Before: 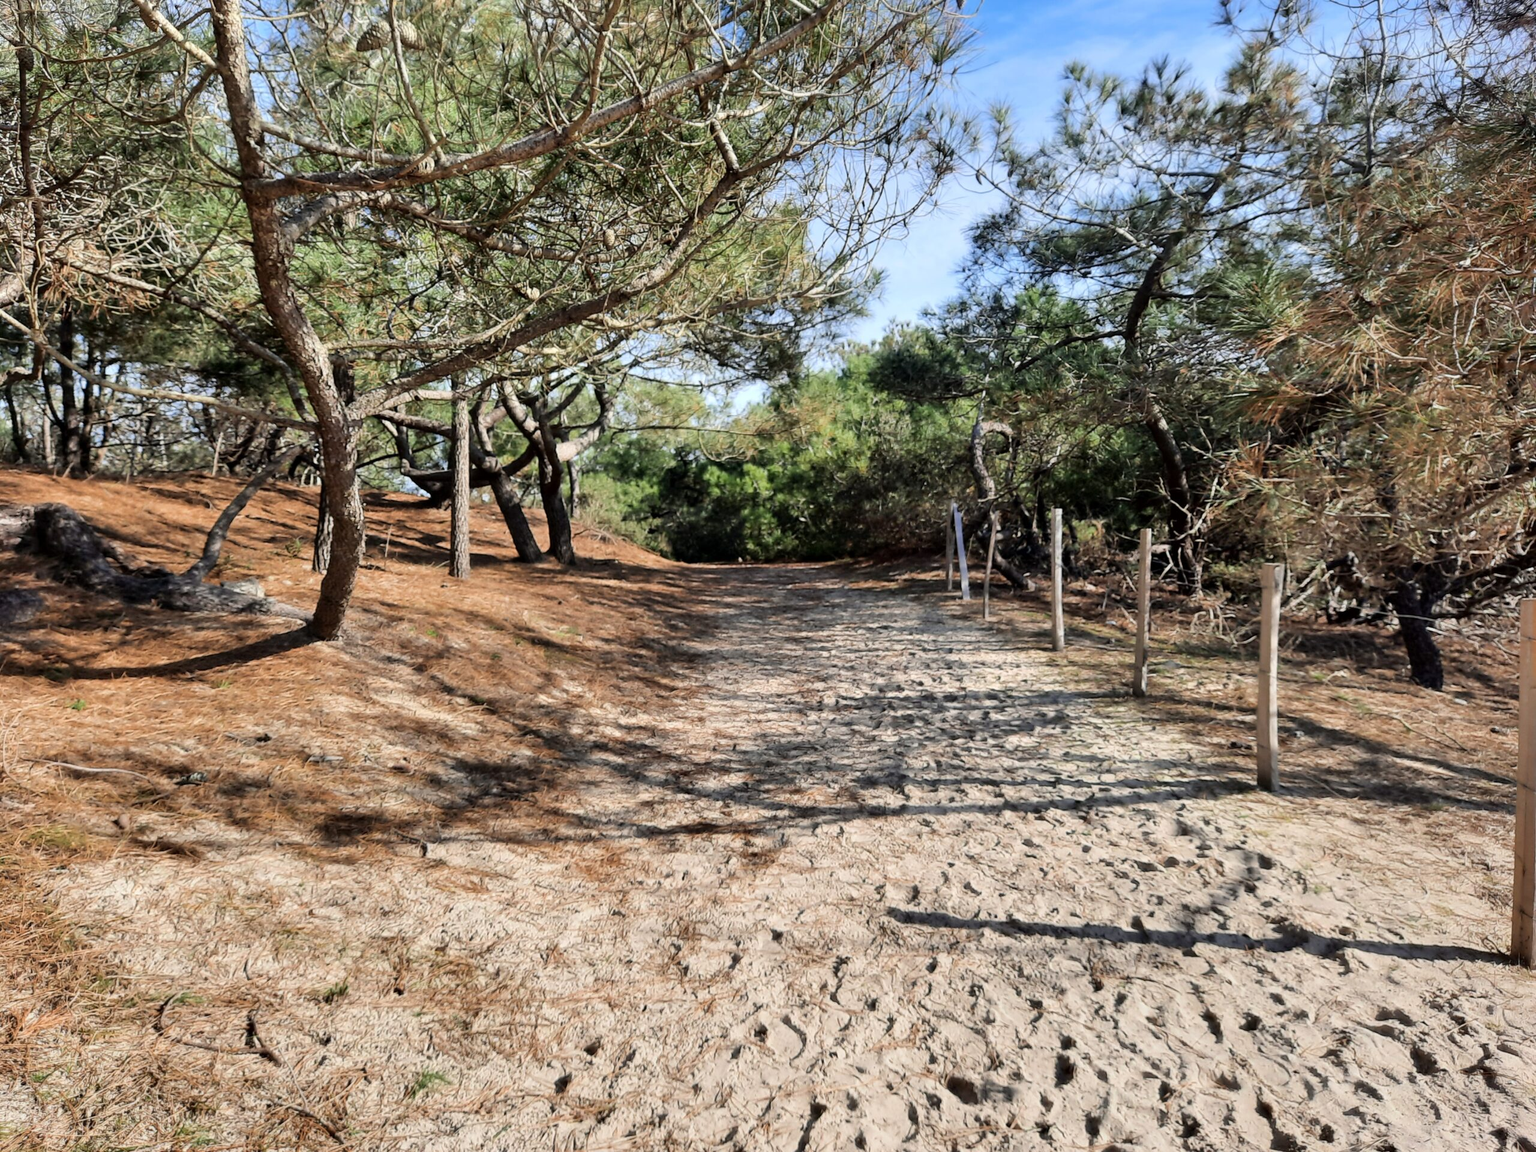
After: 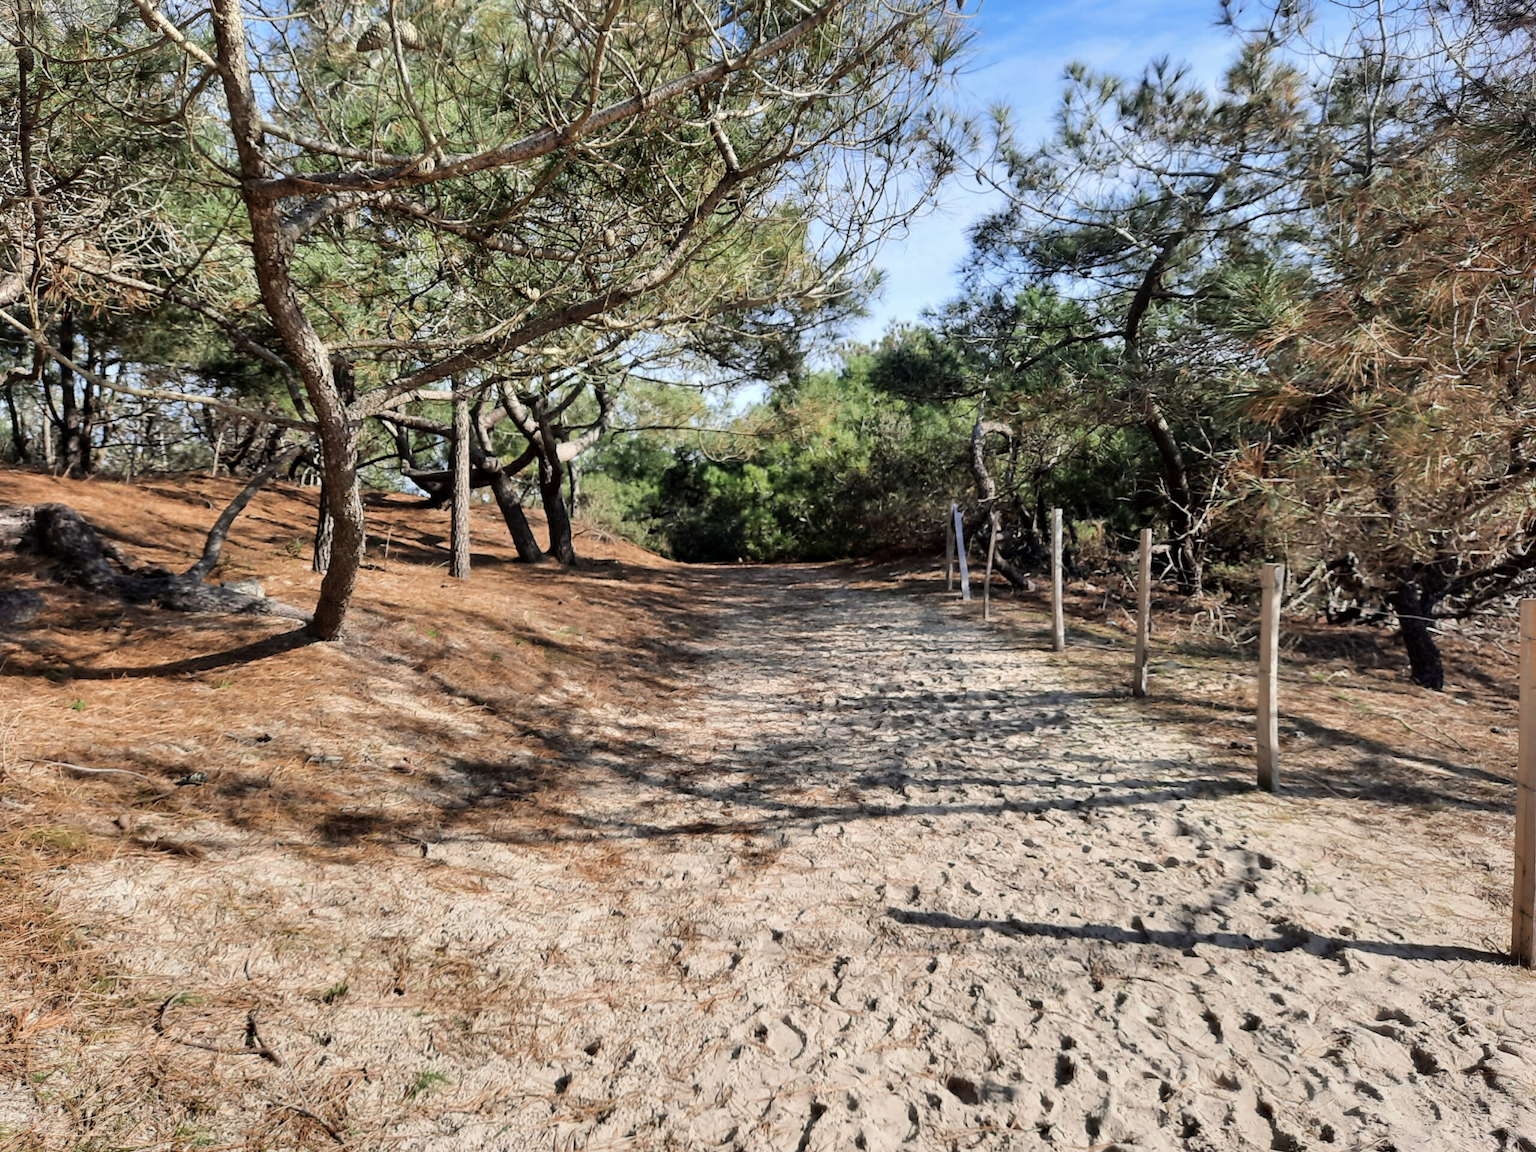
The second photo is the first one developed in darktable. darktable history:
contrast brightness saturation: saturation -0.059
